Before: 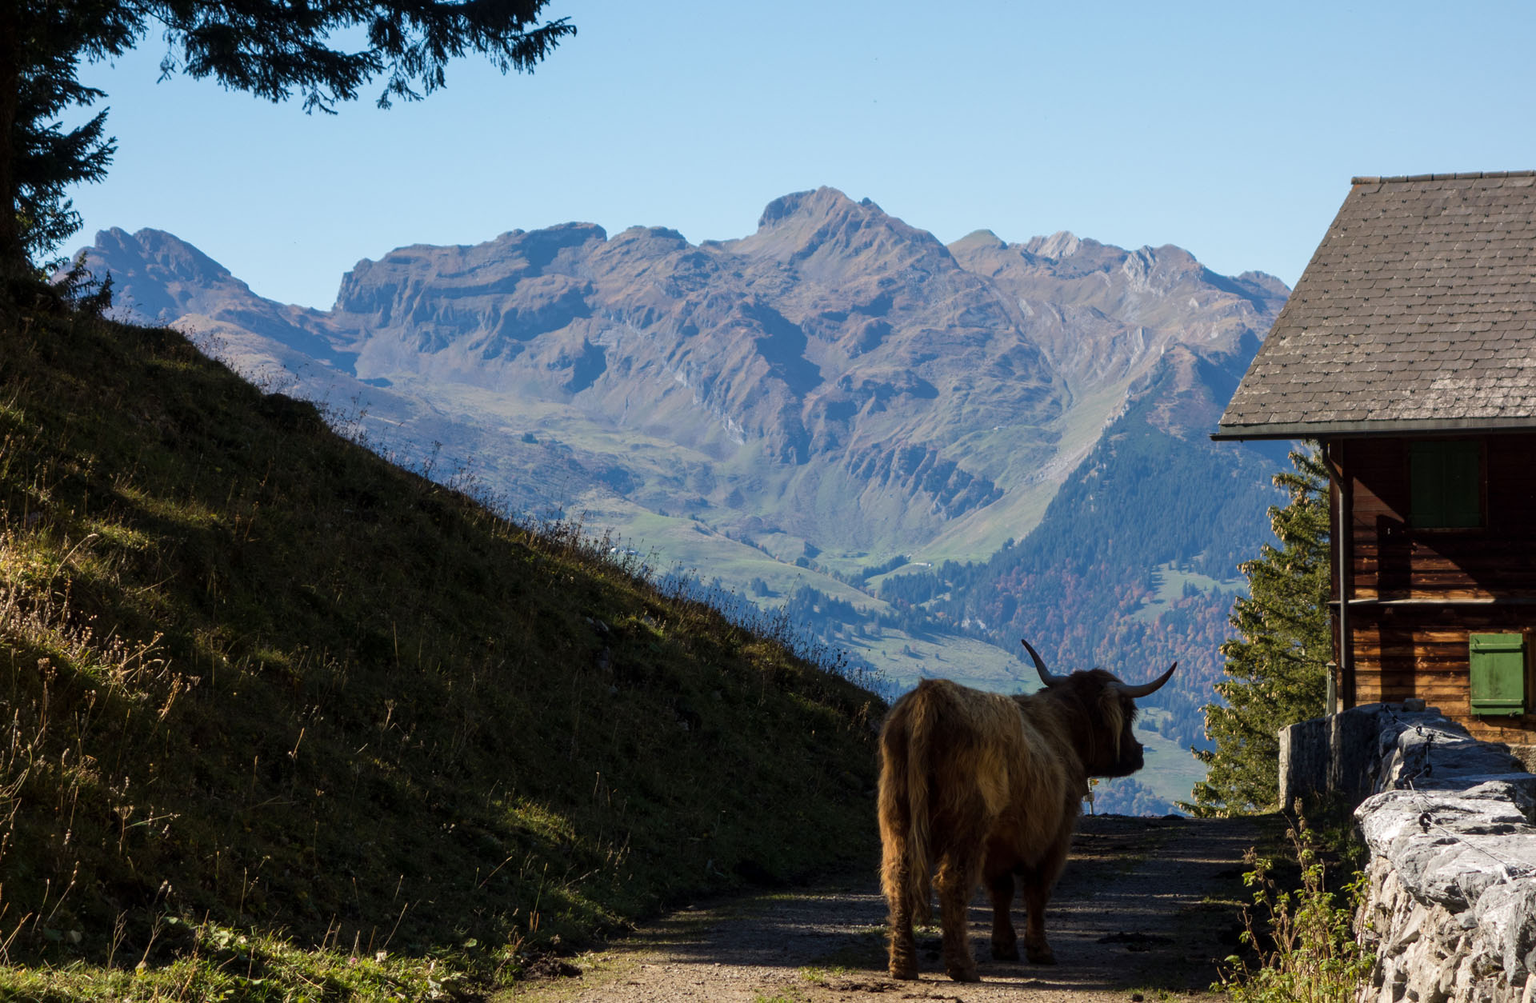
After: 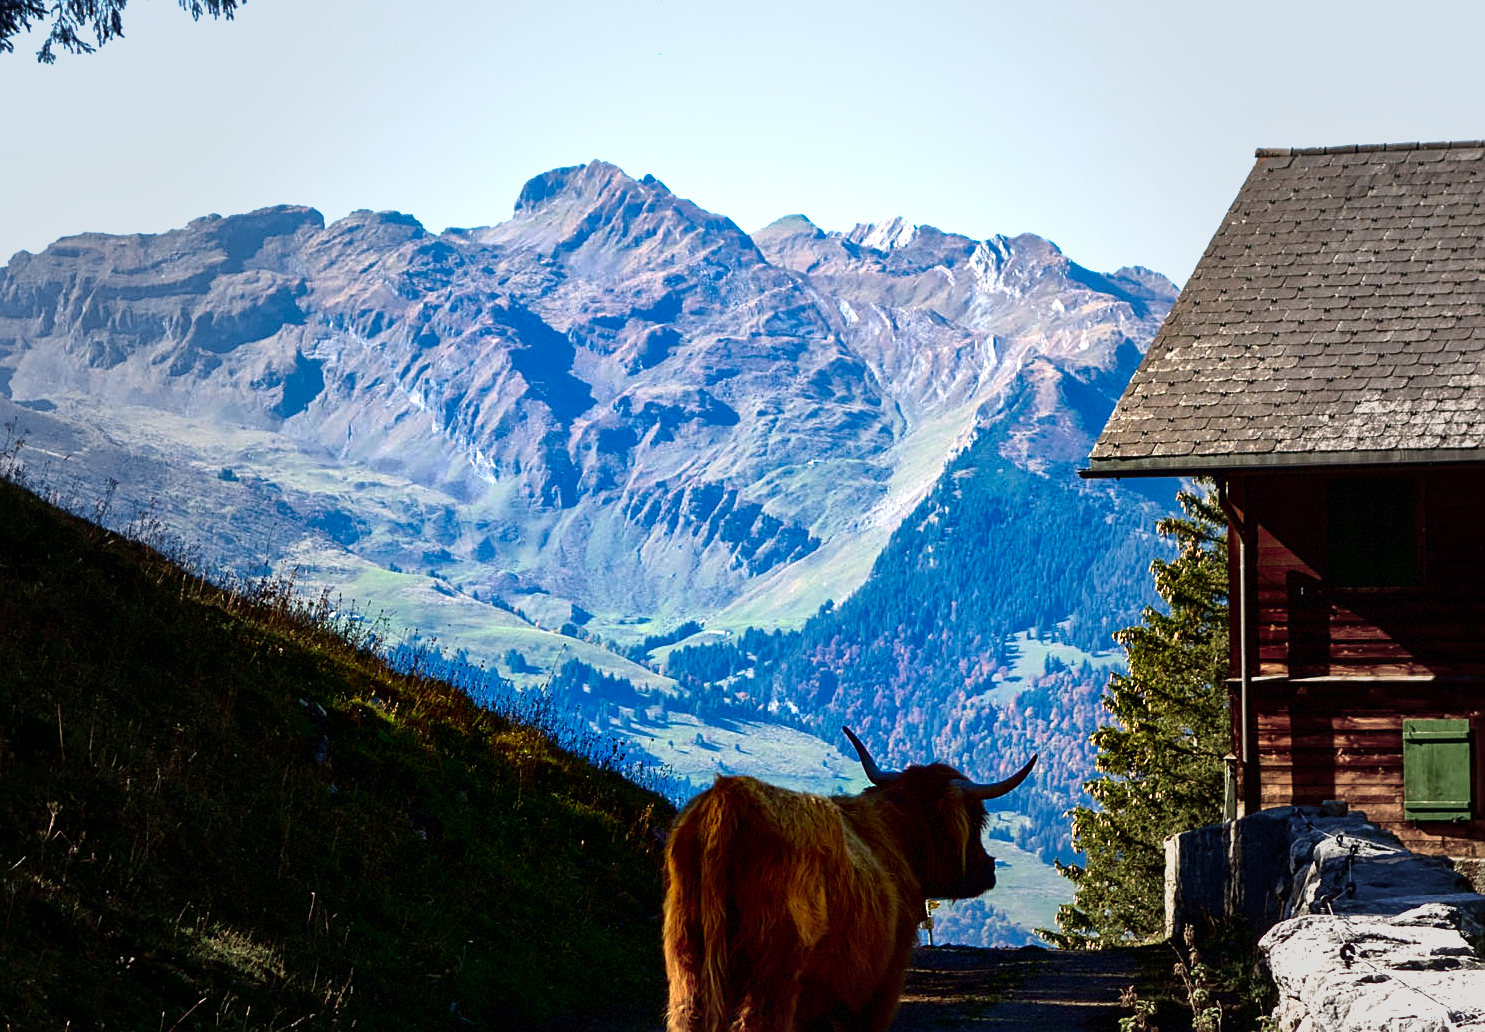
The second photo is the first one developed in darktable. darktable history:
sharpen: on, module defaults
tone equalizer: mask exposure compensation -0.511 EV
vignetting: fall-off start 33.17%, fall-off radius 64.8%, brightness -0.291, width/height ratio 0.953, dithering 8-bit output, unbound false
color balance rgb: perceptual saturation grading › global saturation 20%, perceptual saturation grading › highlights -25.91%, perceptual saturation grading › shadows 49.664%, perceptual brilliance grading › global brilliance 29.333%, global vibrance 8.202%
local contrast: mode bilateral grid, contrast 20, coarseness 51, detail 131%, midtone range 0.2
crop: left 22.629%, top 5.895%, bottom 11.778%
shadows and highlights: on, module defaults
contrast brightness saturation: contrast 0.217, brightness -0.186, saturation 0.232
